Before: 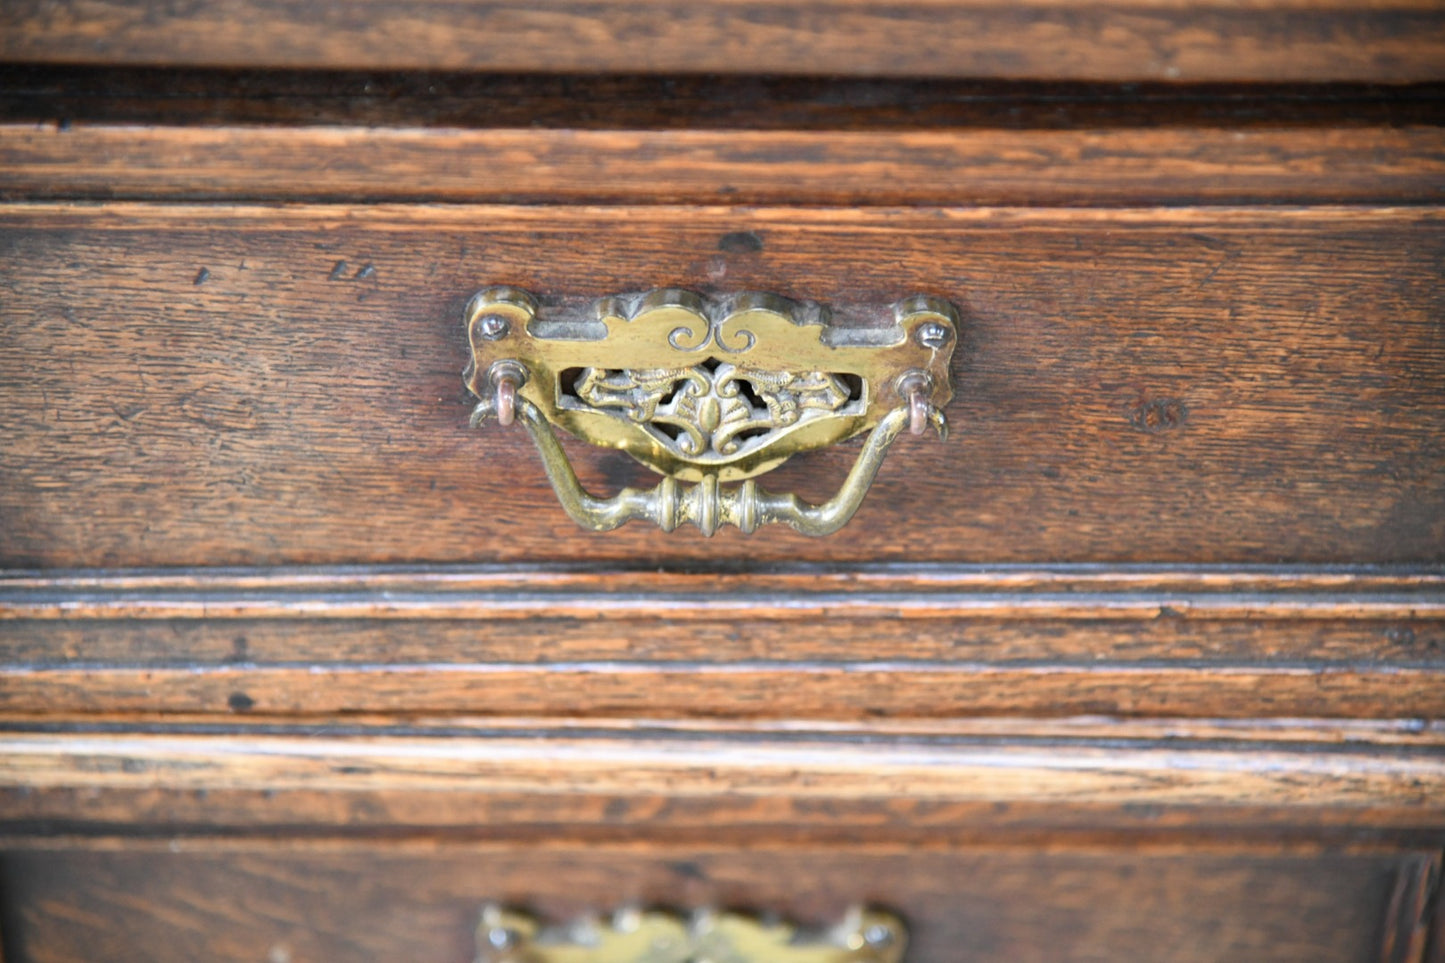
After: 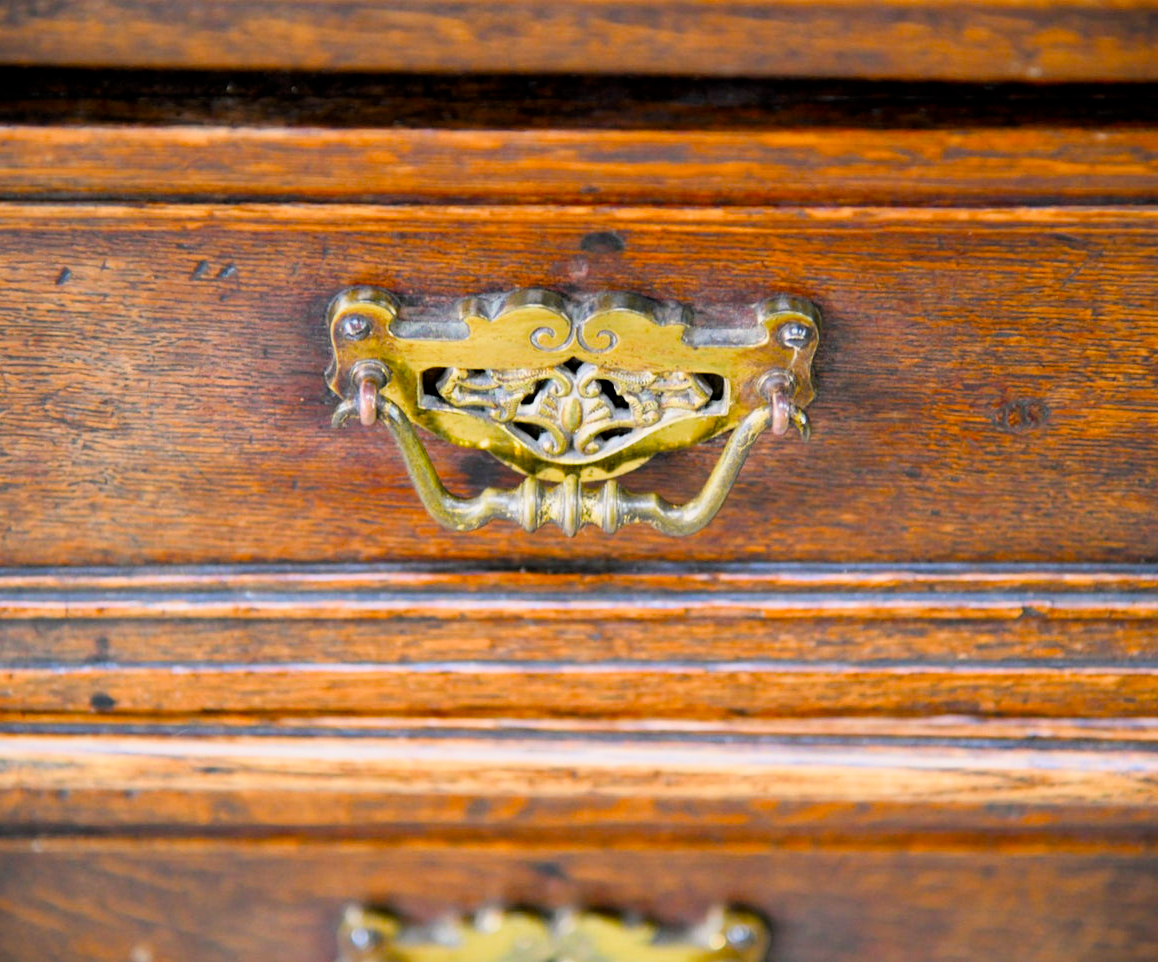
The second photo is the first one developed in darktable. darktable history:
crop and rotate: left 9.568%, right 10.272%
filmic rgb: black relative exposure -7.77 EV, white relative exposure 4.38 EV, threshold 5.98 EV, target black luminance 0%, hardness 3.75, latitude 50.67%, contrast 1.075, highlights saturation mix 9.9%, shadows ↔ highlights balance -0.237%, color science v4 (2020), contrast in shadows soft, contrast in highlights soft, enable highlight reconstruction true
tone equalizer: -8 EV -0.412 EV, -7 EV -0.423 EV, -6 EV -0.323 EV, -5 EV -0.192 EV, -3 EV 0.192 EV, -2 EV 0.308 EV, -1 EV 0.399 EV, +0 EV 0.404 EV
contrast brightness saturation: brightness -0.092
color balance rgb: highlights gain › chroma 1.13%, highlights gain › hue 52.39°, perceptual saturation grading › global saturation 25.148%, global vibrance 20%
